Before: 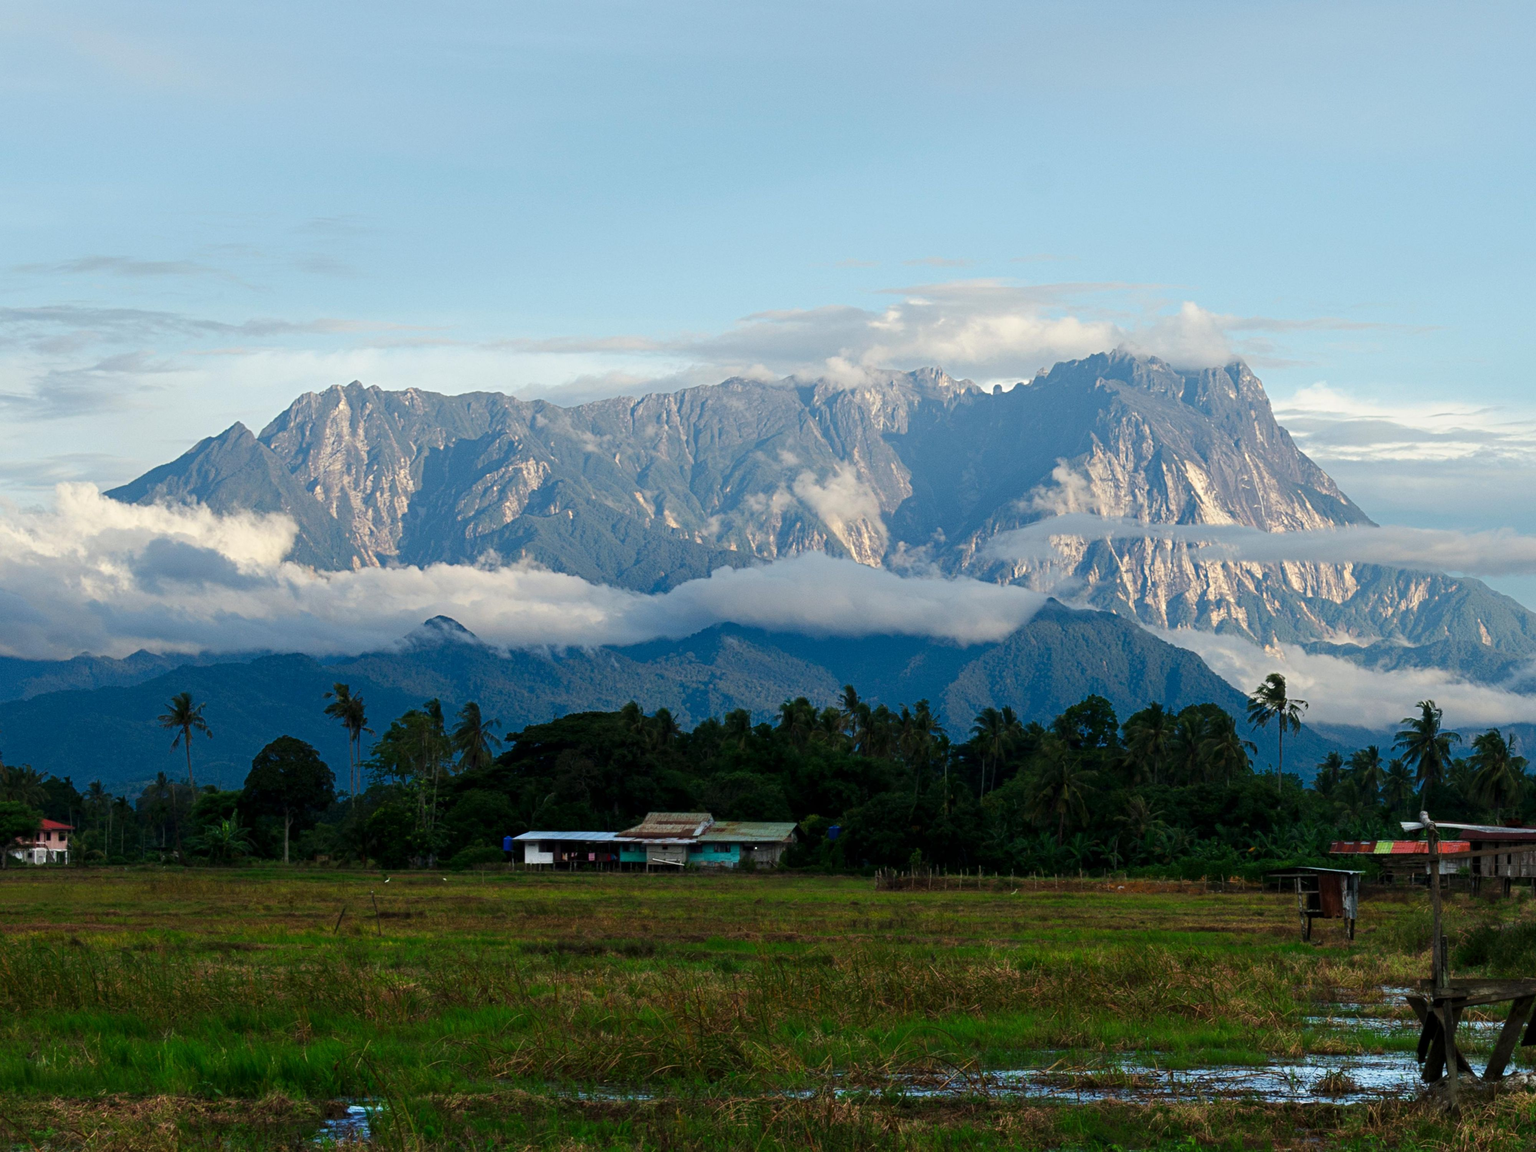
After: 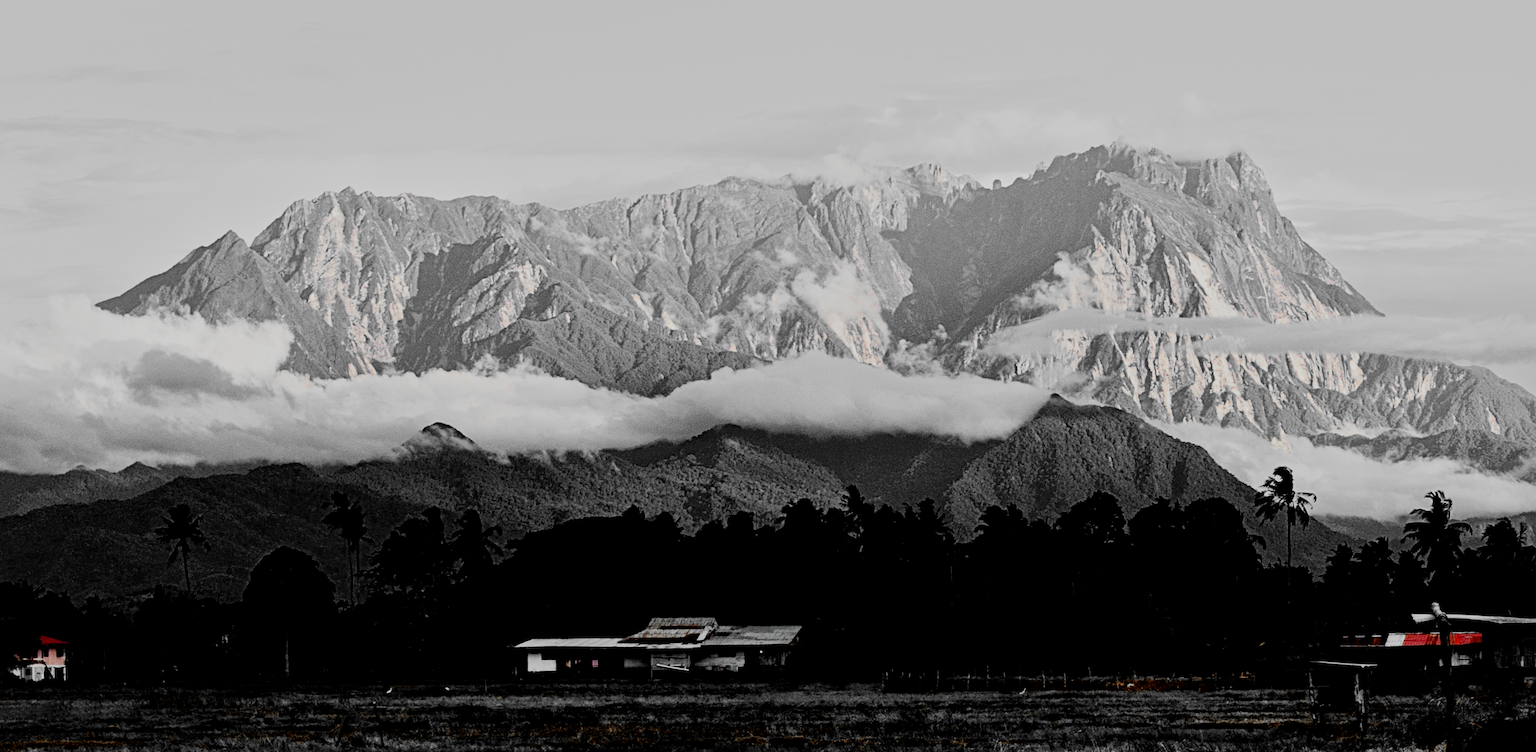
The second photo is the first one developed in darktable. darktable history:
crop: top 16.727%, bottom 16.727%
rotate and perspective: rotation -1°, crop left 0.011, crop right 0.989, crop top 0.025, crop bottom 0.975
haze removal: compatibility mode true, adaptive false
local contrast: mode bilateral grid, contrast 20, coarseness 50, detail 140%, midtone range 0.2
color zones: curves: ch0 [(0, 0.497) (0.096, 0.361) (0.221, 0.538) (0.429, 0.5) (0.571, 0.5) (0.714, 0.5) (0.857, 0.5) (1, 0.497)]; ch1 [(0, 0.5) (0.143, 0.5) (0.257, -0.002) (0.429, 0.04) (0.571, -0.001) (0.714, -0.015) (0.857, 0.024) (1, 0.5)]
exposure: exposure -0.21 EV, compensate highlight preservation false
filmic rgb: middle gray luminance 29%, black relative exposure -10.3 EV, white relative exposure 5.5 EV, threshold 6 EV, target black luminance 0%, hardness 3.95, latitude 2.04%, contrast 1.132, highlights saturation mix 5%, shadows ↔ highlights balance 15.11%, add noise in highlights 0, preserve chrominance no, color science v3 (2019), use custom middle-gray values true, iterations of high-quality reconstruction 0, contrast in highlights soft, enable highlight reconstruction true
rgb curve: curves: ch0 [(0, 0) (0.21, 0.15) (0.24, 0.21) (0.5, 0.75) (0.75, 0.96) (0.89, 0.99) (1, 1)]; ch1 [(0, 0.02) (0.21, 0.13) (0.25, 0.2) (0.5, 0.67) (0.75, 0.9) (0.89, 0.97) (1, 1)]; ch2 [(0, 0.02) (0.21, 0.13) (0.25, 0.2) (0.5, 0.67) (0.75, 0.9) (0.89, 0.97) (1, 1)], compensate middle gray true
